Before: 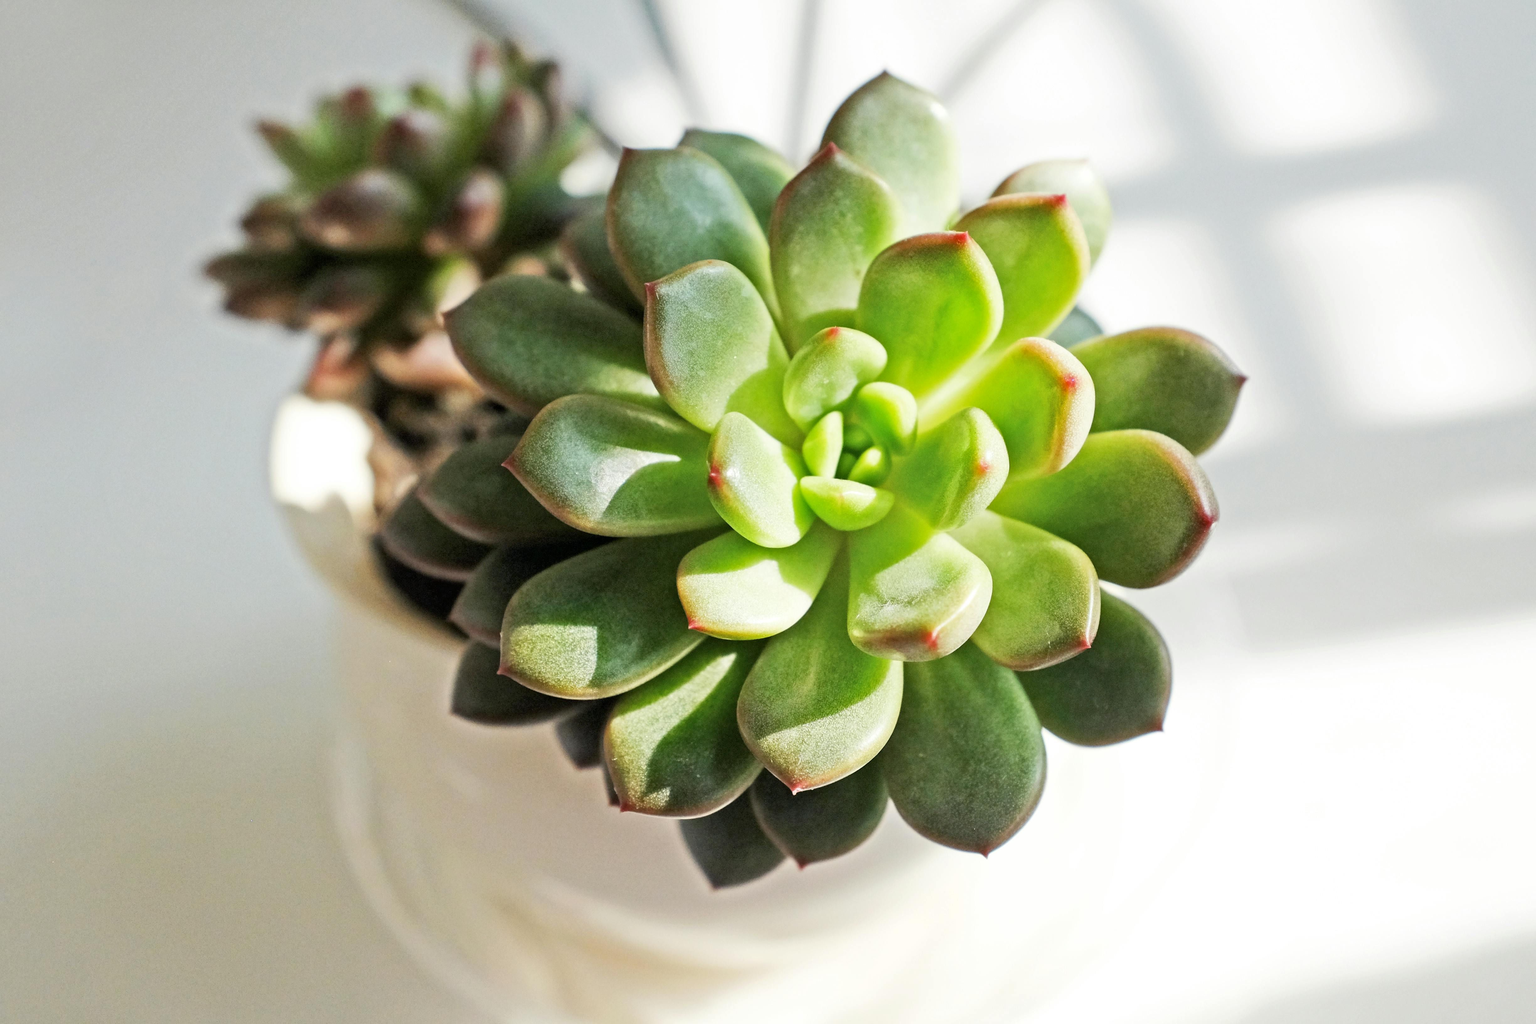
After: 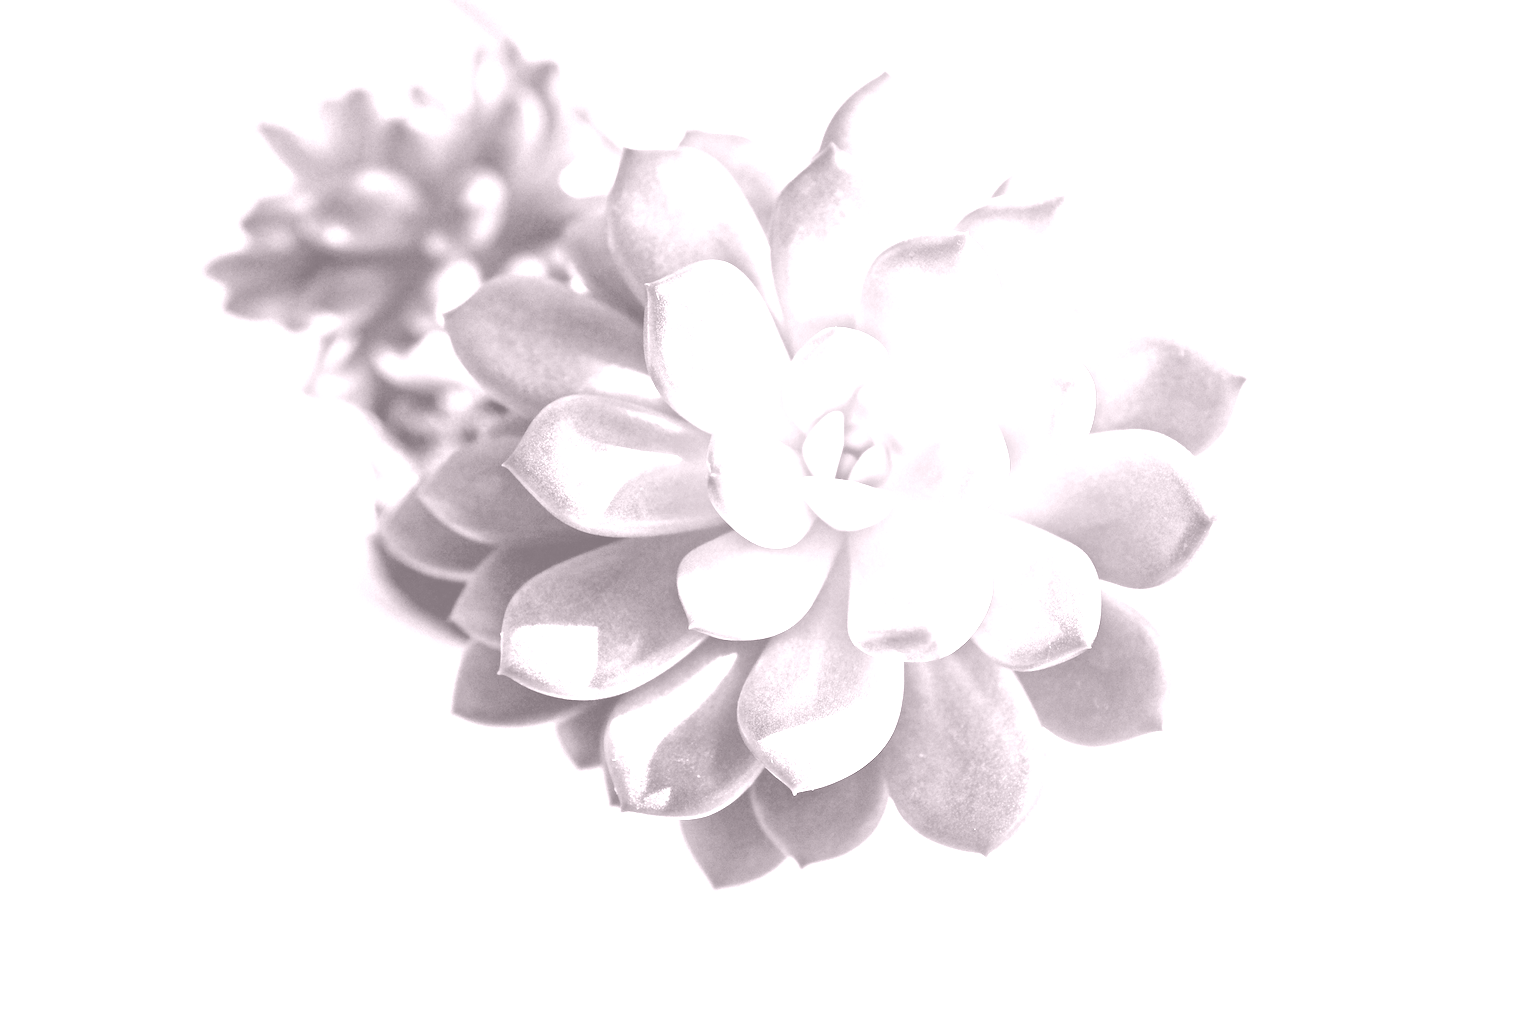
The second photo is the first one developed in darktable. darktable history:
colorize: hue 25.2°, saturation 83%, source mix 82%, lightness 79%, version 1
